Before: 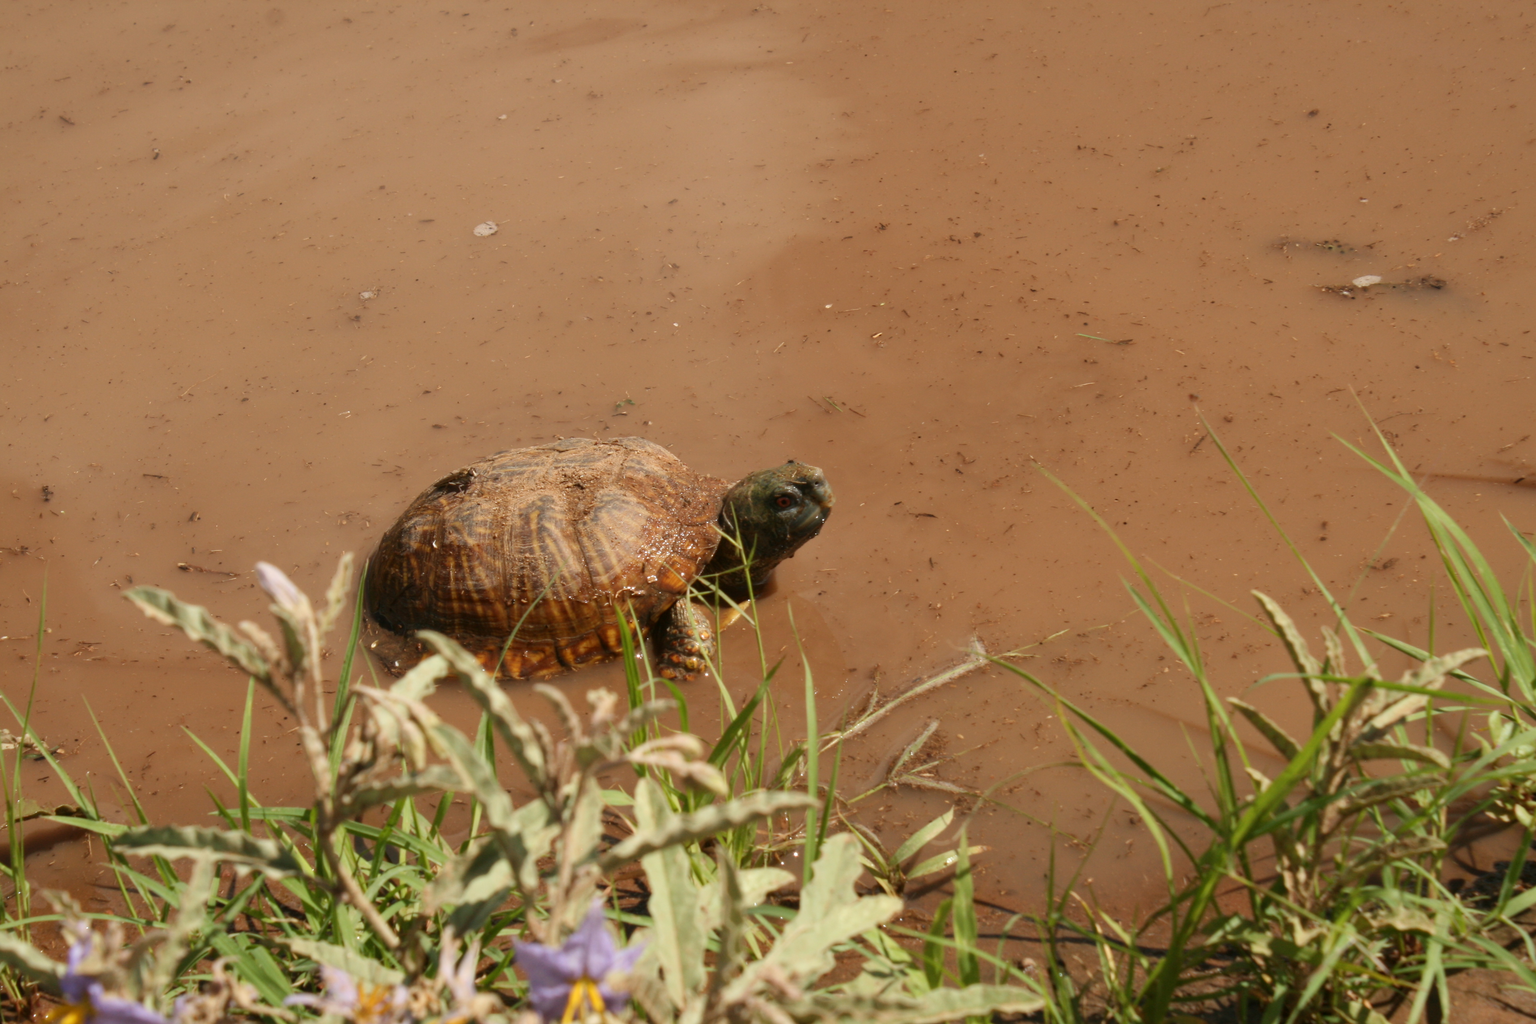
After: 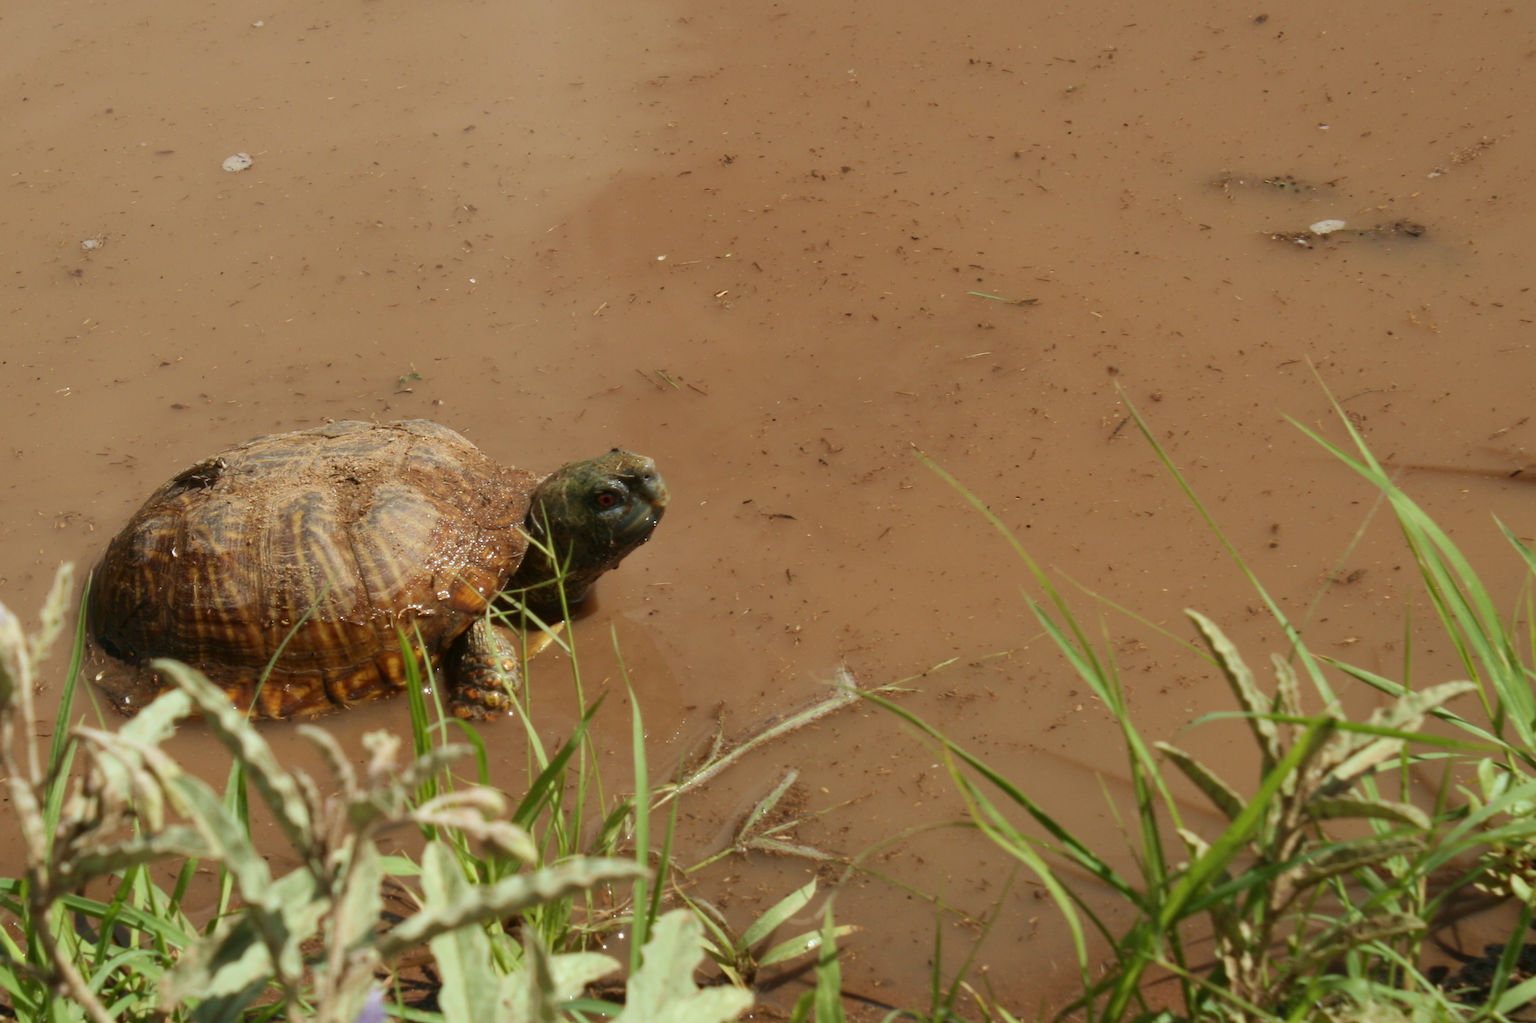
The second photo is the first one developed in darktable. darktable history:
velvia: strength 15%
crop: left 19.159%, top 9.58%, bottom 9.58%
white balance: red 0.925, blue 1.046
